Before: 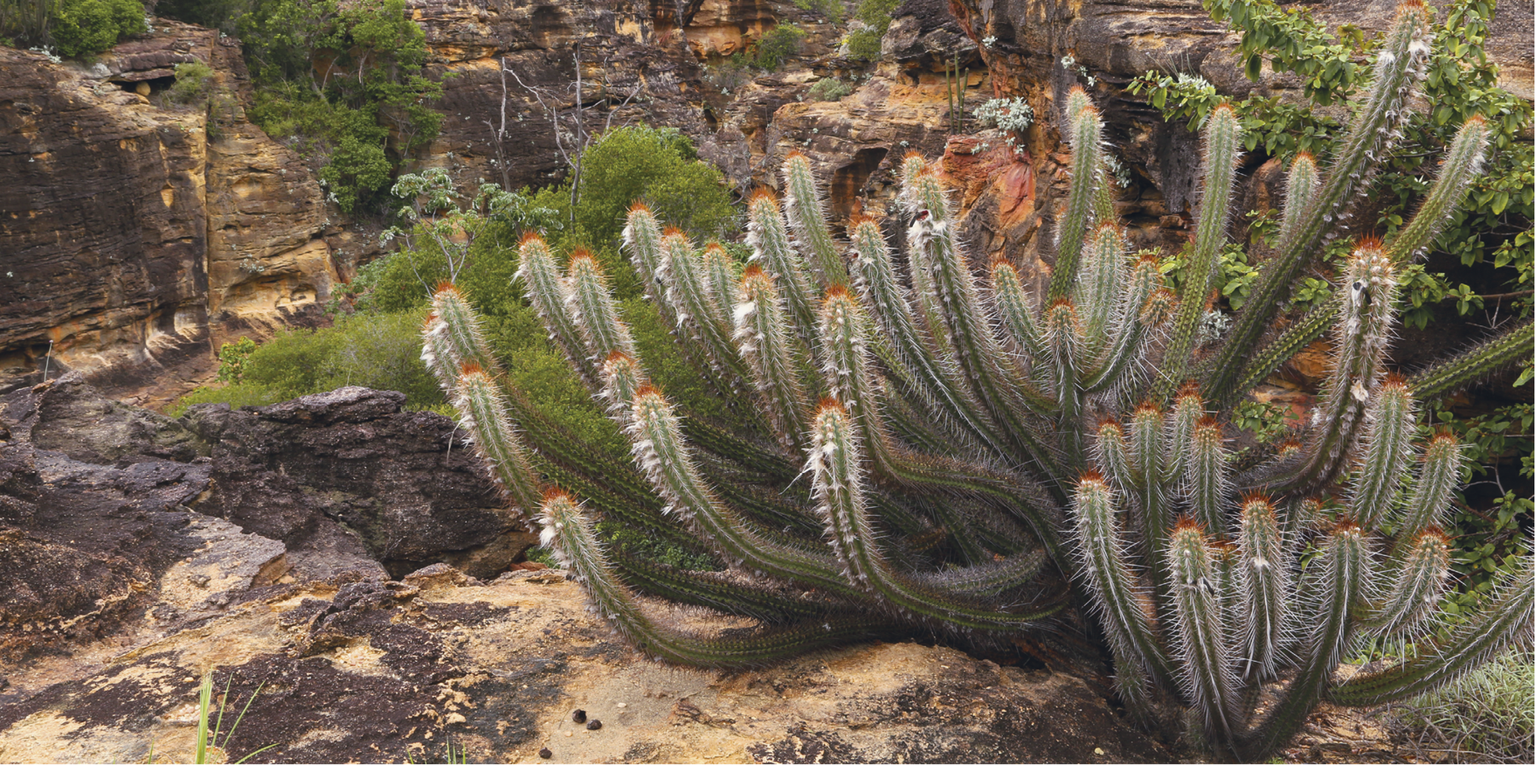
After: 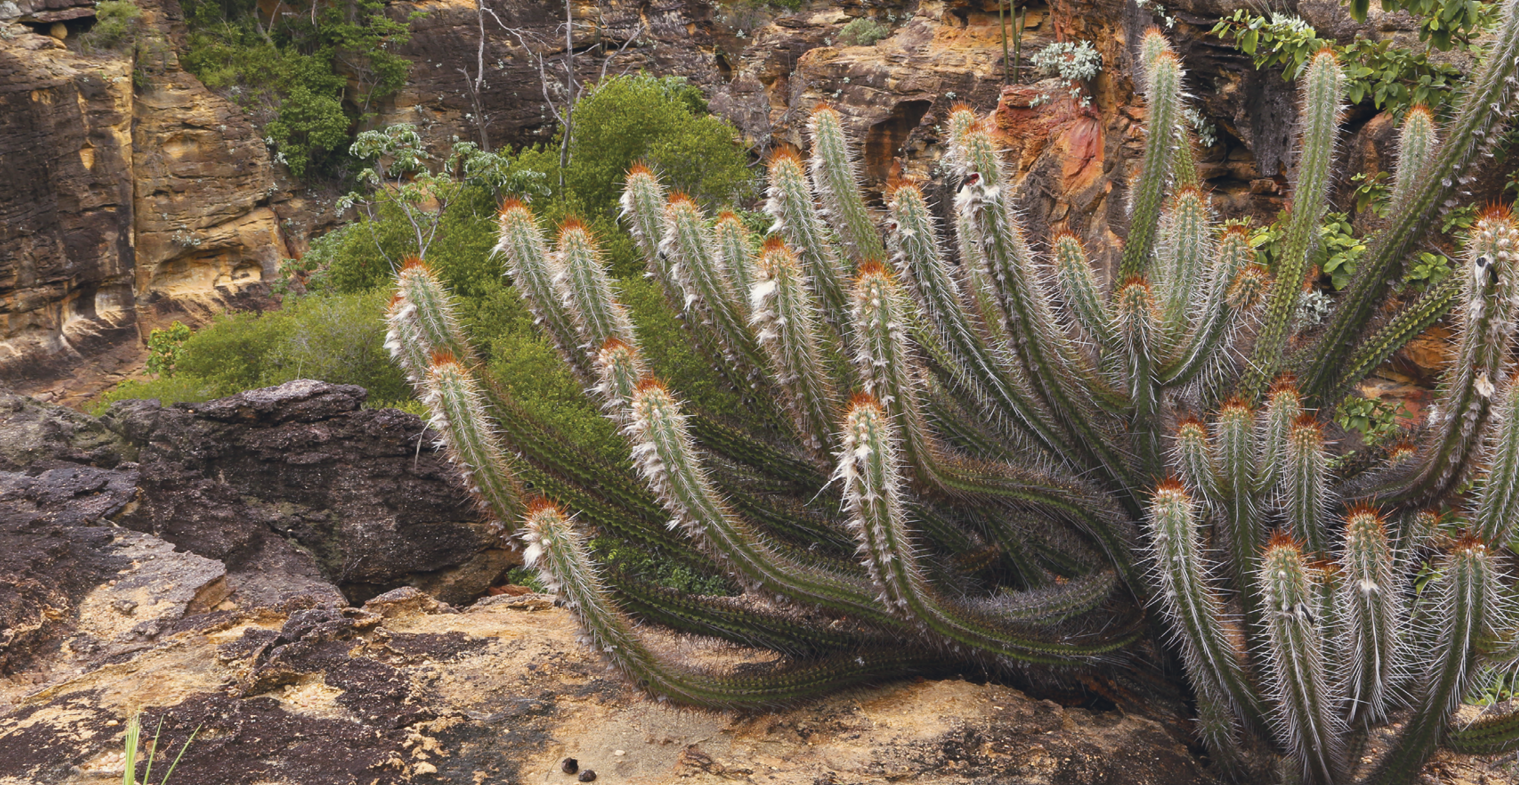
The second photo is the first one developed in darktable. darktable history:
crop: left 6.058%, top 8.223%, right 9.533%, bottom 4.082%
